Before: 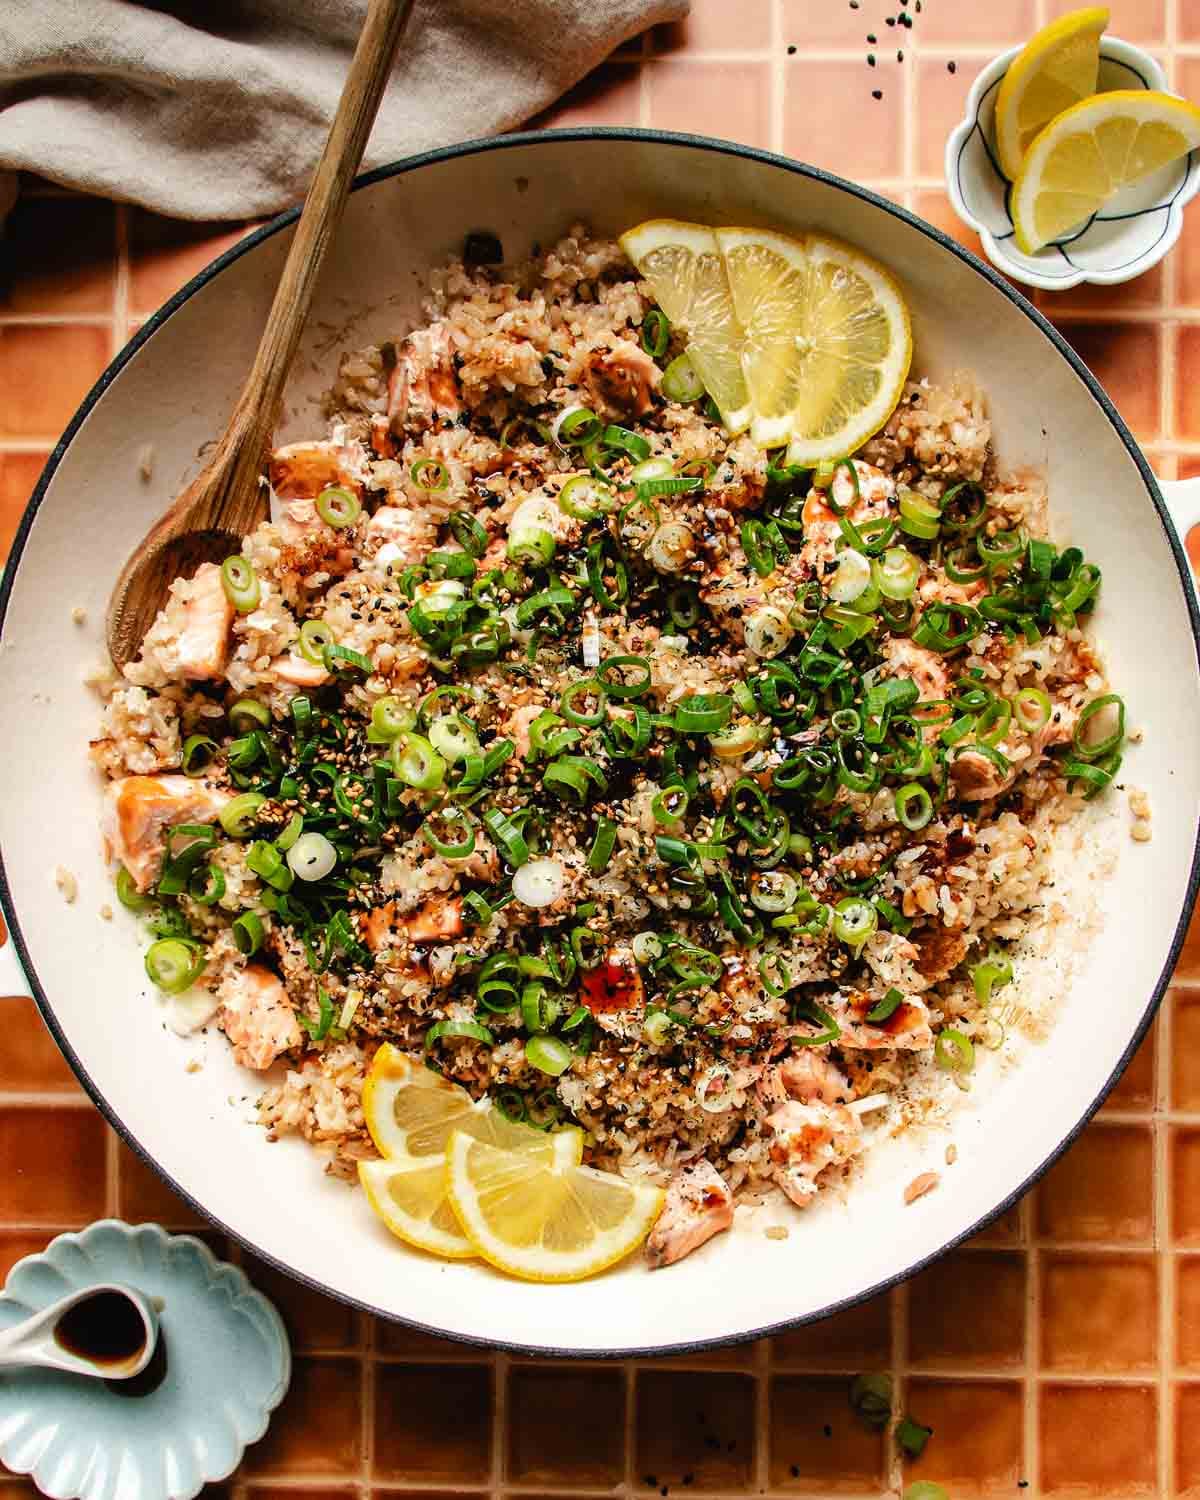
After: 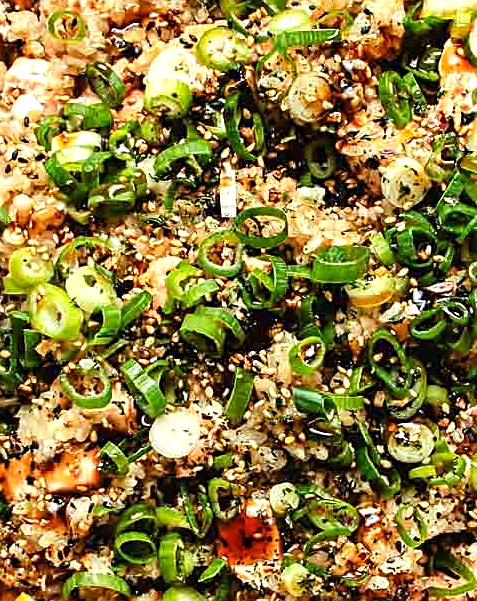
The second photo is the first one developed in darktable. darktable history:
exposure: black level correction 0.001, exposure 0.5 EV, compensate highlight preservation false
crop: left 30.263%, top 29.944%, right 29.974%, bottom 29.961%
sharpen: on, module defaults
color correction: highlights a* -4.59, highlights b* 5.05, saturation 0.967
